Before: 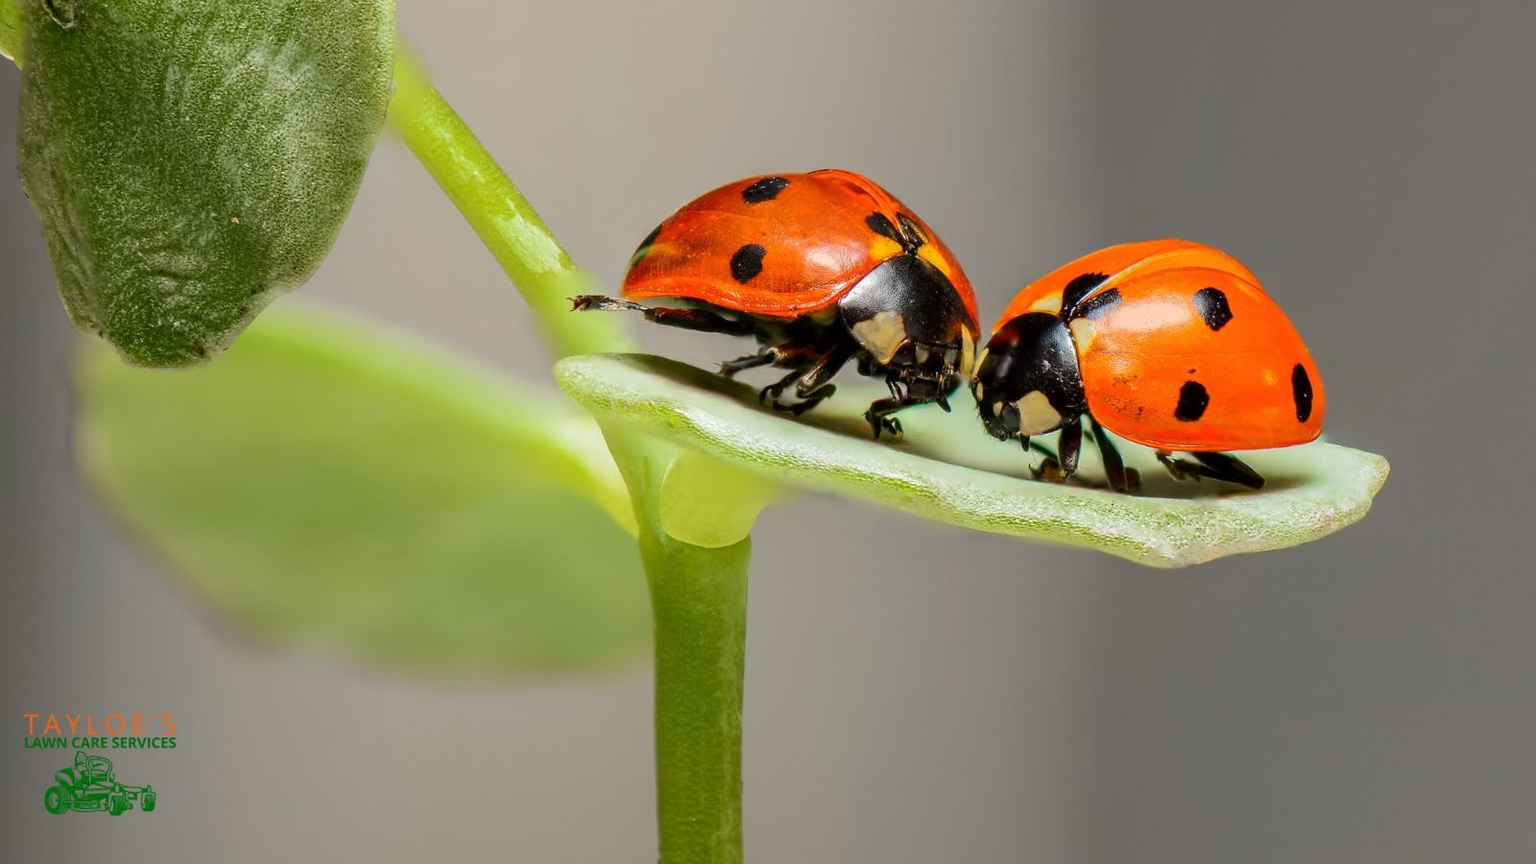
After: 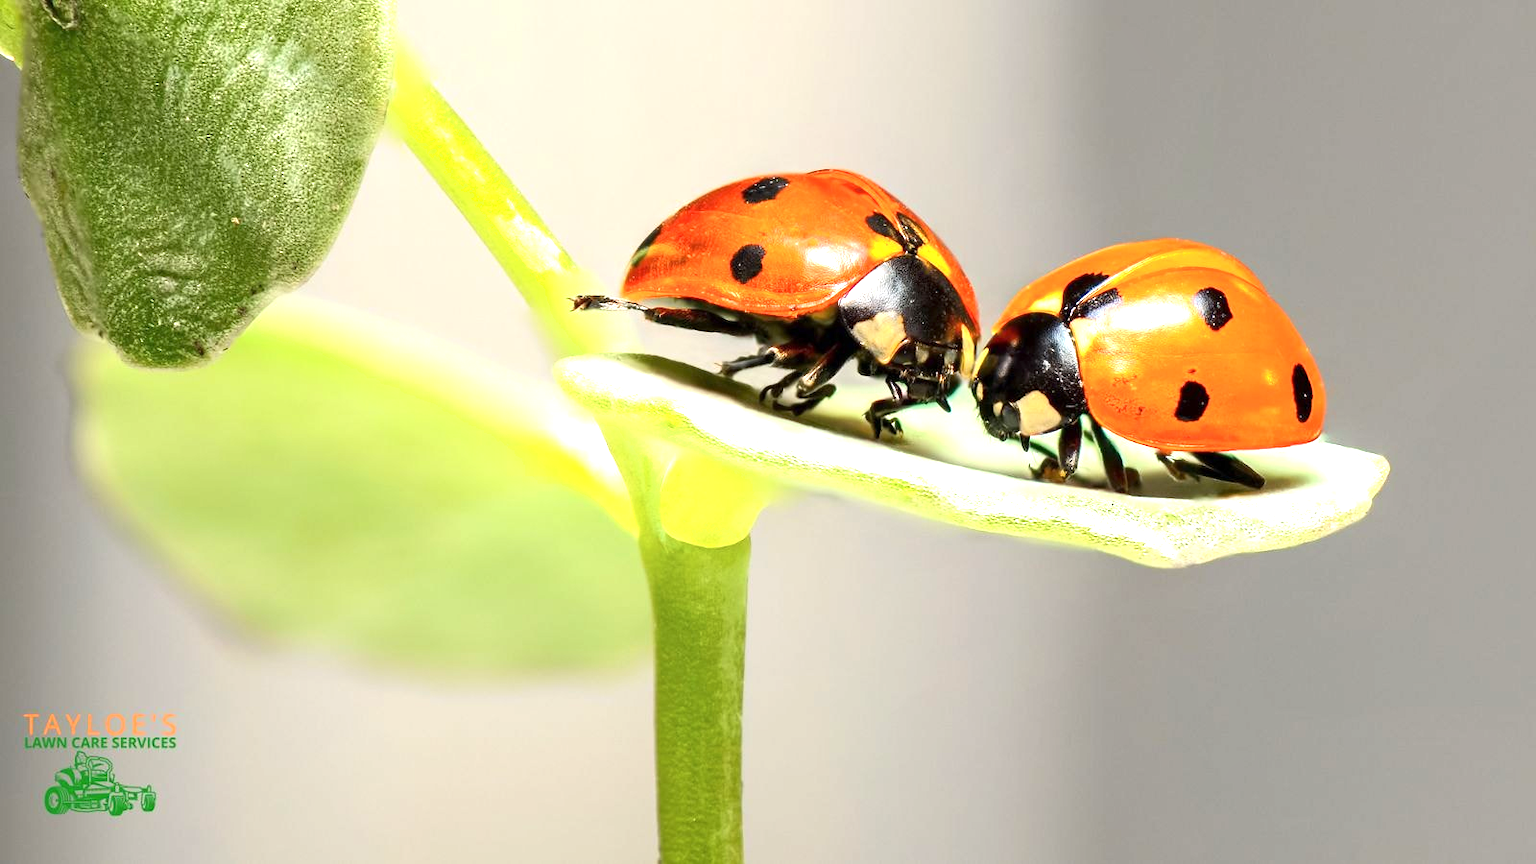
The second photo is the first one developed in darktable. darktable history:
exposure: exposure 1.091 EV, compensate highlight preservation false
shadows and highlights: shadows -12.11, white point adjustment 3.87, highlights 28.96
